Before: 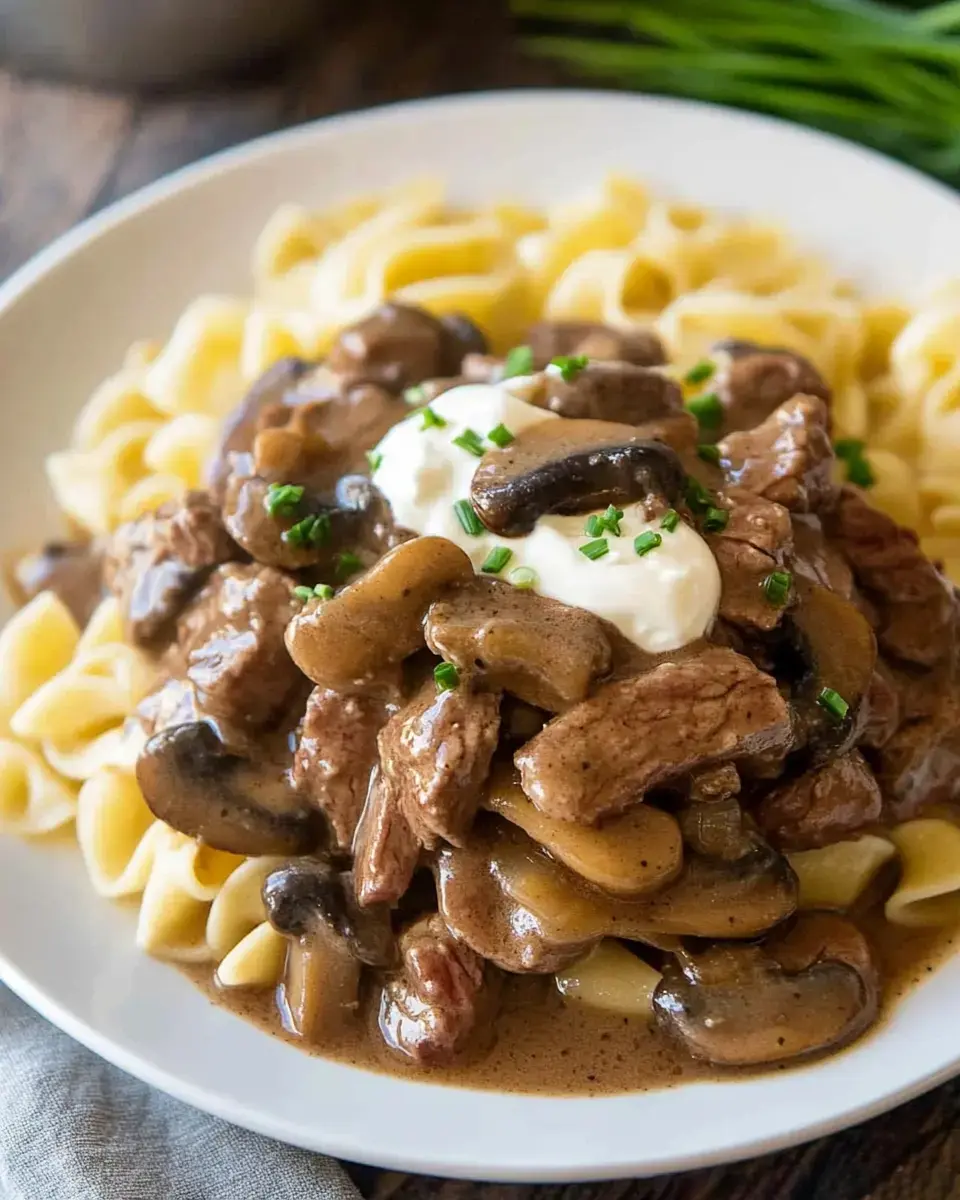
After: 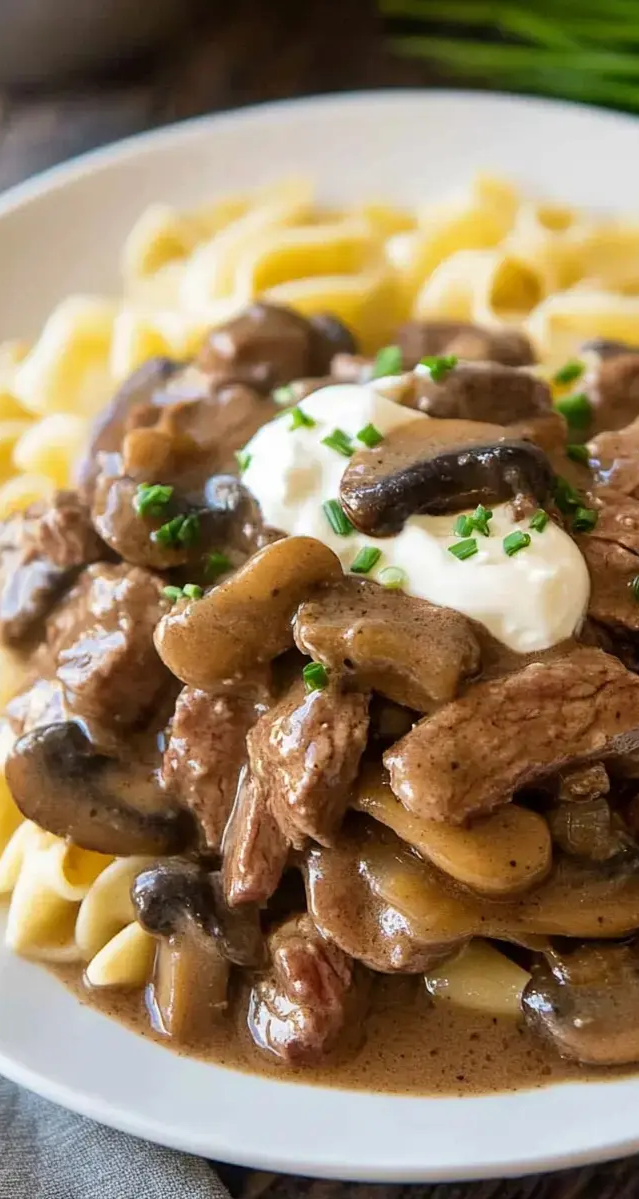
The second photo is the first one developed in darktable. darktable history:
crop and rotate: left 13.736%, right 19.642%
